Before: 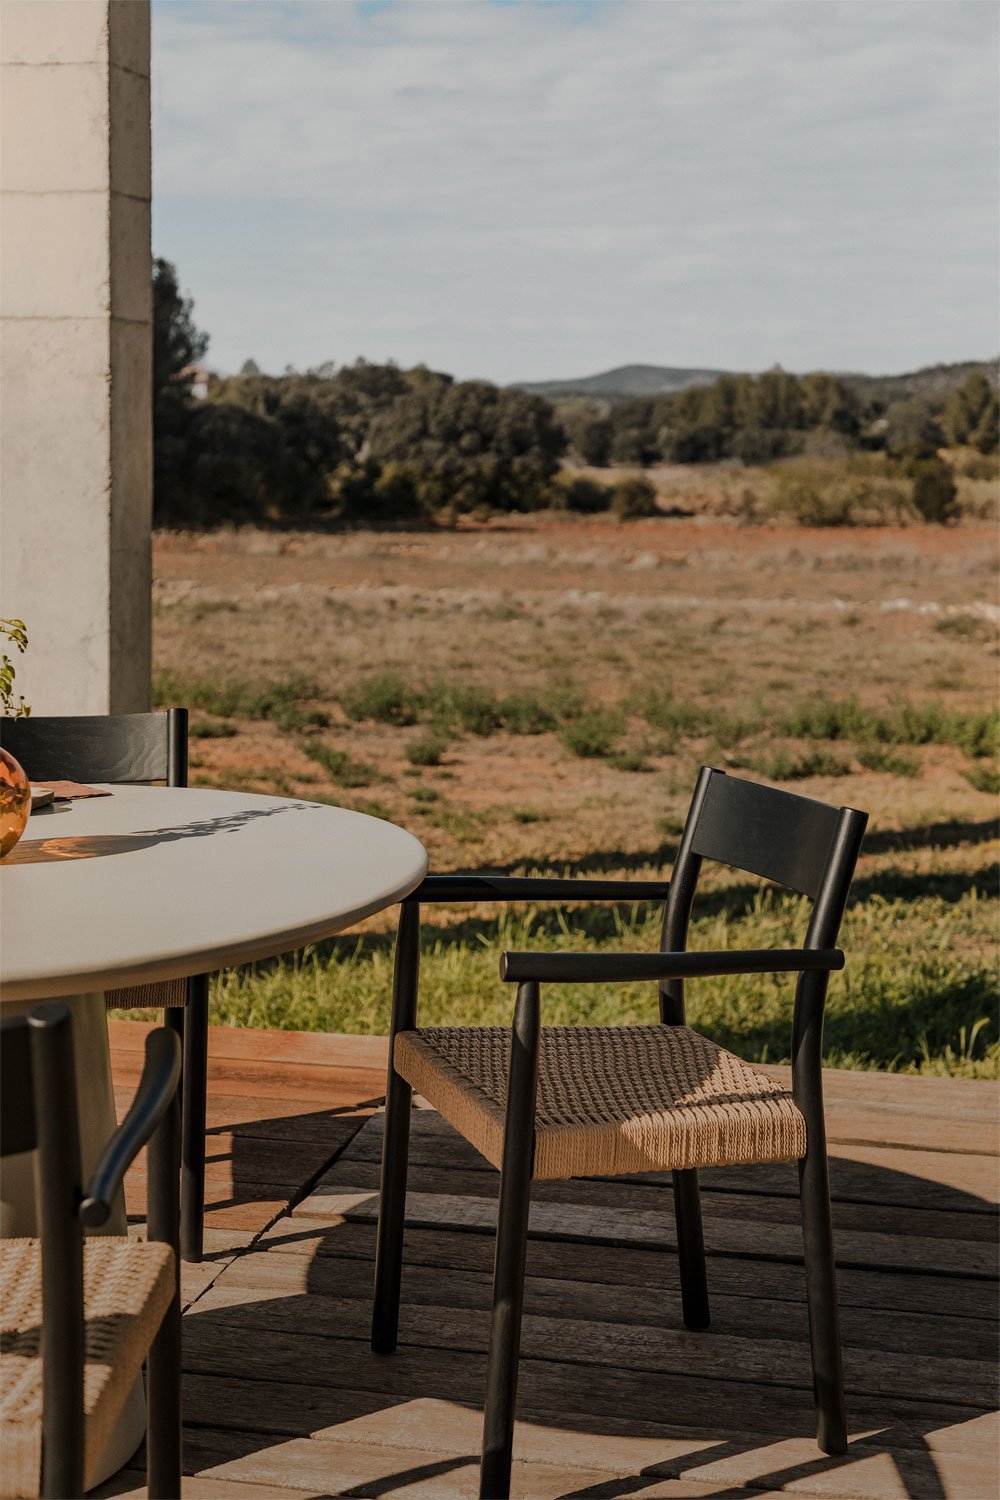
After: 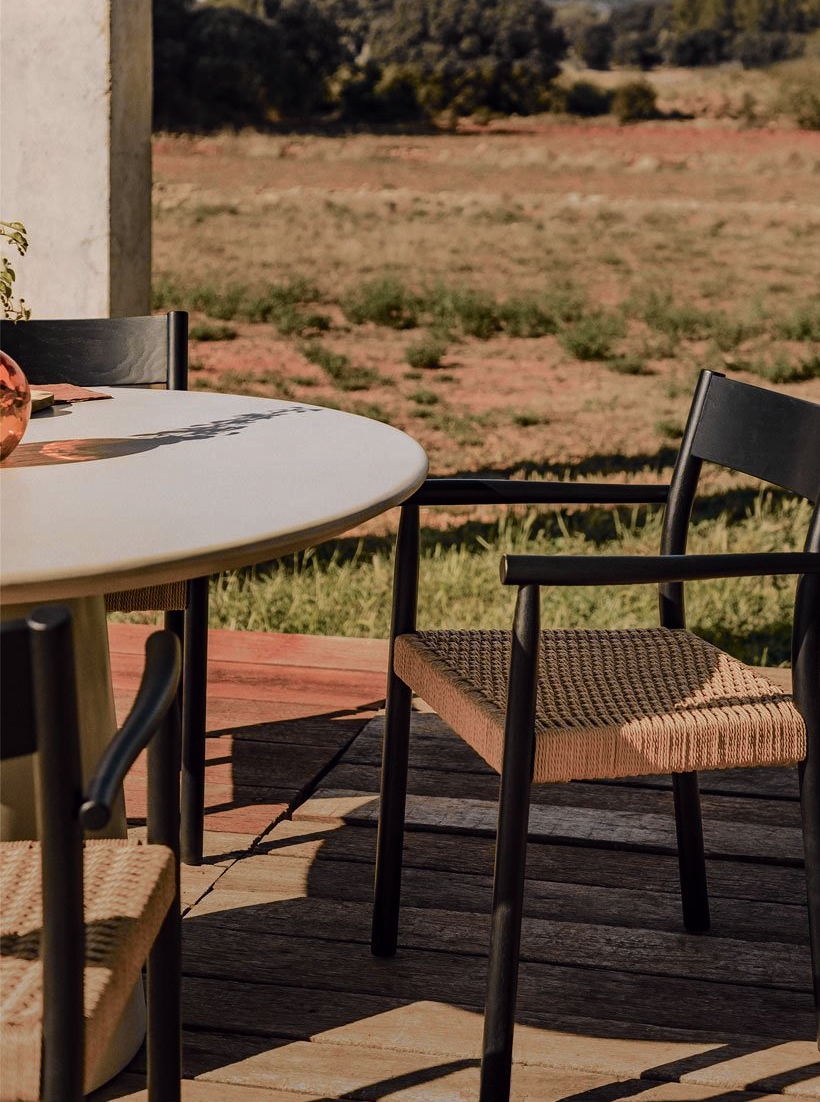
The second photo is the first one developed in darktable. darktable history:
crop: top 26.531%, right 17.959%
tone curve: curves: ch0 [(0, 0) (0.105, 0.08) (0.195, 0.18) (0.283, 0.288) (0.384, 0.419) (0.485, 0.531) (0.638, 0.69) (0.795, 0.879) (1, 0.977)]; ch1 [(0, 0) (0.161, 0.092) (0.35, 0.33) (0.379, 0.401) (0.456, 0.469) (0.498, 0.503) (0.531, 0.537) (0.596, 0.621) (0.635, 0.655) (1, 1)]; ch2 [(0, 0) (0.371, 0.362) (0.437, 0.437) (0.483, 0.484) (0.53, 0.515) (0.56, 0.58) (0.622, 0.606) (1, 1)], color space Lab, independent channels, preserve colors none
